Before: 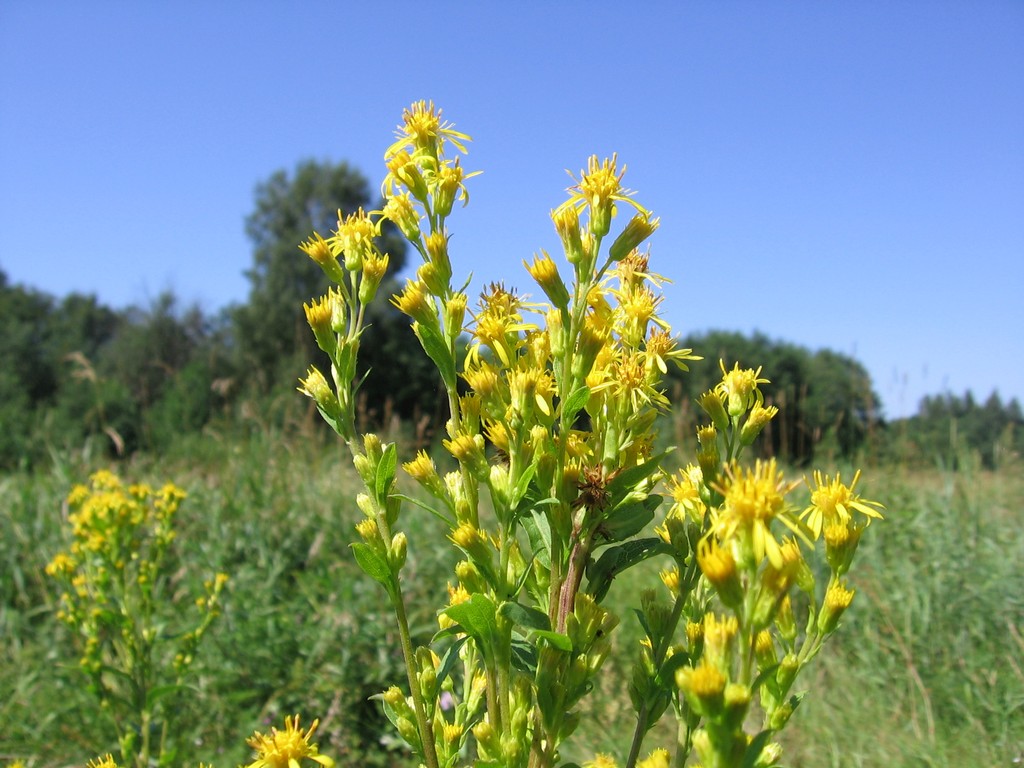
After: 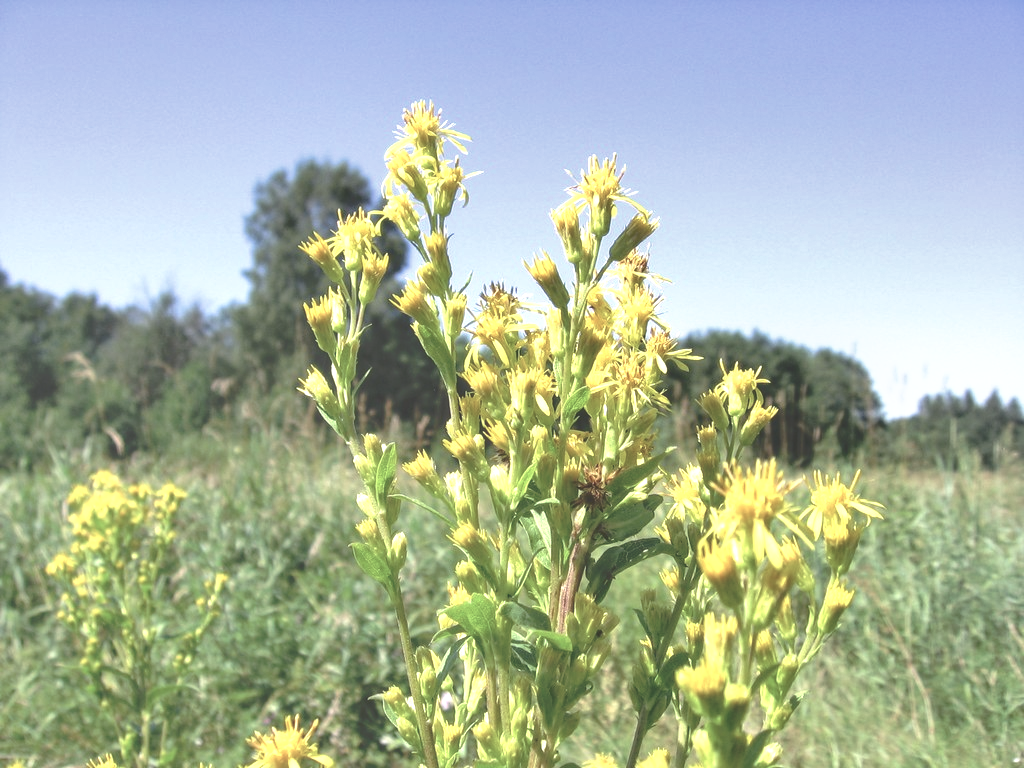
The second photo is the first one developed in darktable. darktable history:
shadows and highlights: highlights color adjustment 0%, low approximation 0.01, soften with gaussian
local contrast: detail 130%
exposure: black level correction 0, compensate exposure bias true, compensate highlight preservation false
tone curve: curves: ch0 [(0, 0) (0.003, 0.326) (0.011, 0.332) (0.025, 0.352) (0.044, 0.378) (0.069, 0.4) (0.1, 0.416) (0.136, 0.432) (0.177, 0.468) (0.224, 0.509) (0.277, 0.554) (0.335, 0.6) (0.399, 0.642) (0.468, 0.693) (0.543, 0.753) (0.623, 0.818) (0.709, 0.897) (0.801, 0.974) (0.898, 0.991) (1, 1)], preserve colors none
